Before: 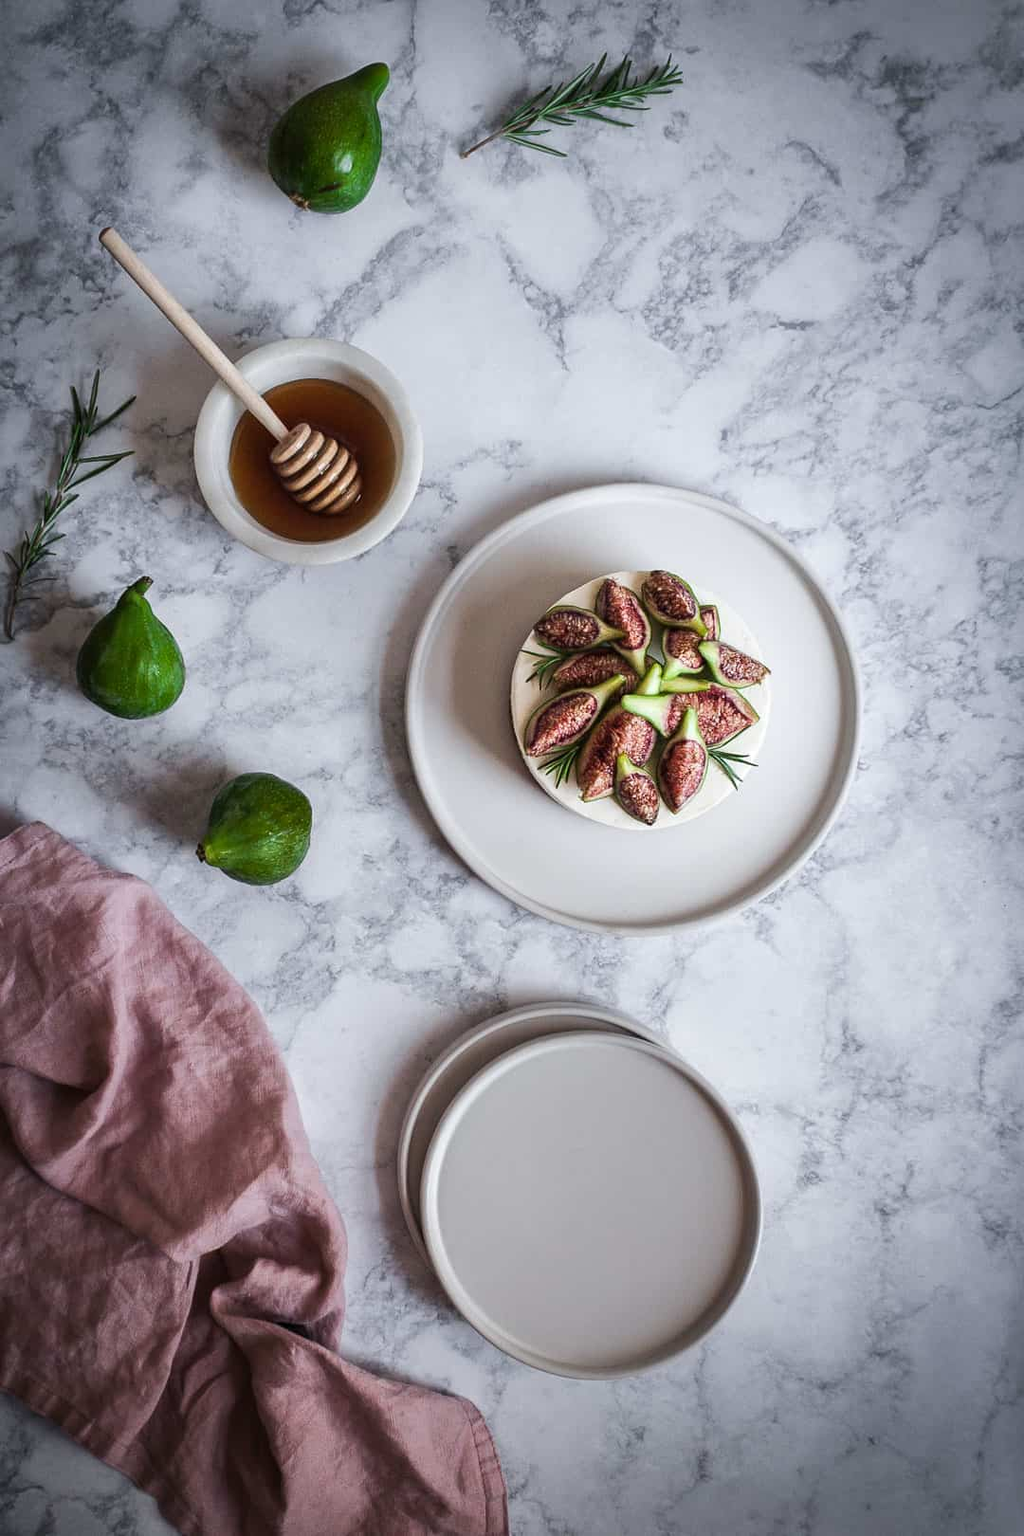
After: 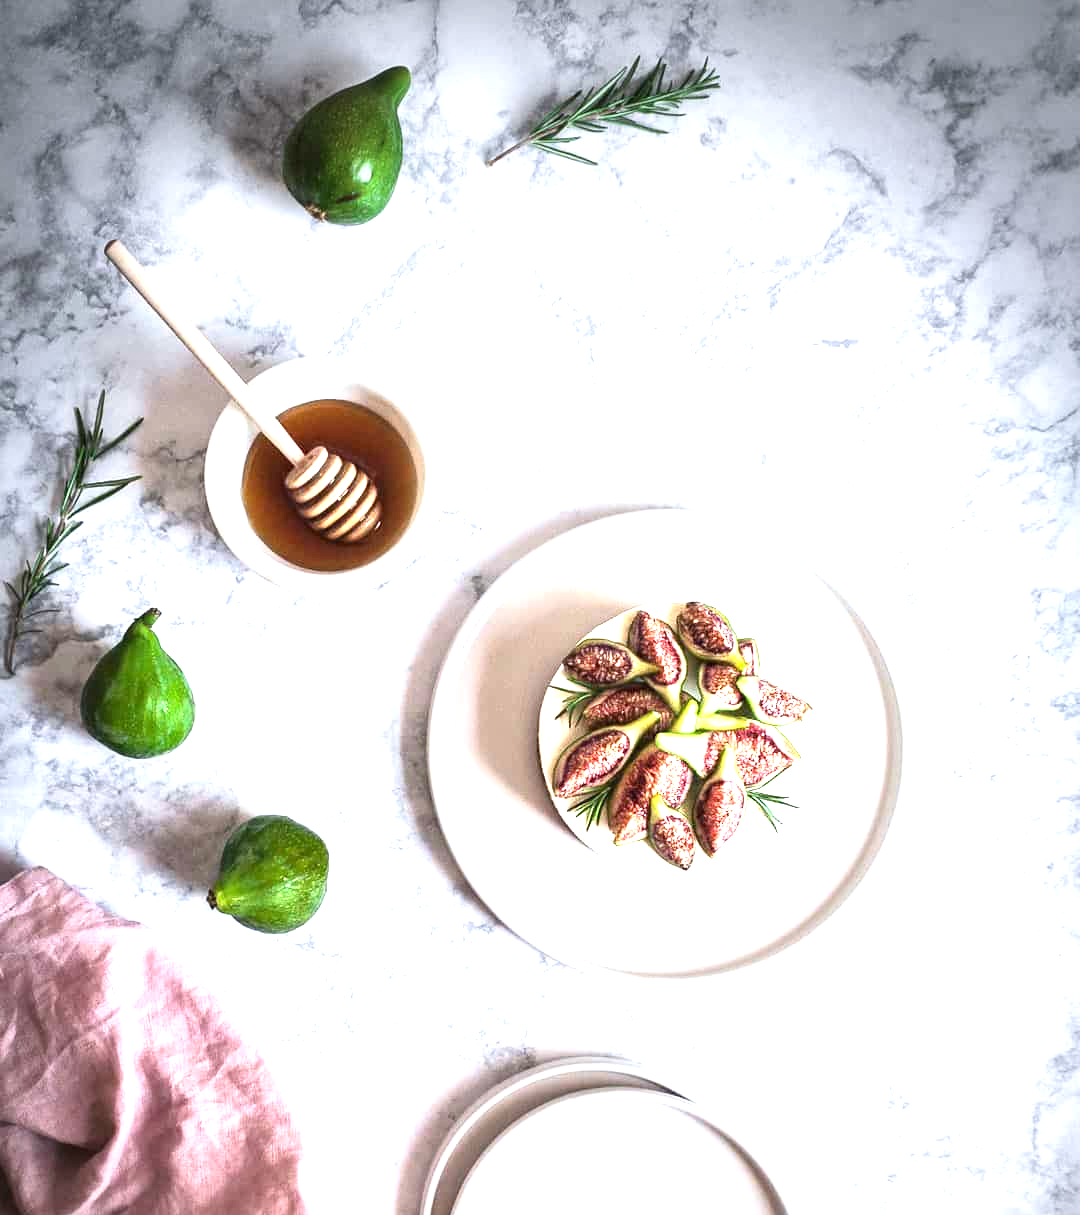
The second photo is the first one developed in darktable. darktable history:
exposure: black level correction 0, exposure 1.705 EV, compensate exposure bias true, compensate highlight preservation false
vignetting: brightness -0.457, saturation -0.306, center (-0.029, 0.232)
contrast brightness saturation: contrast 0.105, brightness 0.012, saturation 0.021
crop: bottom 24.98%
